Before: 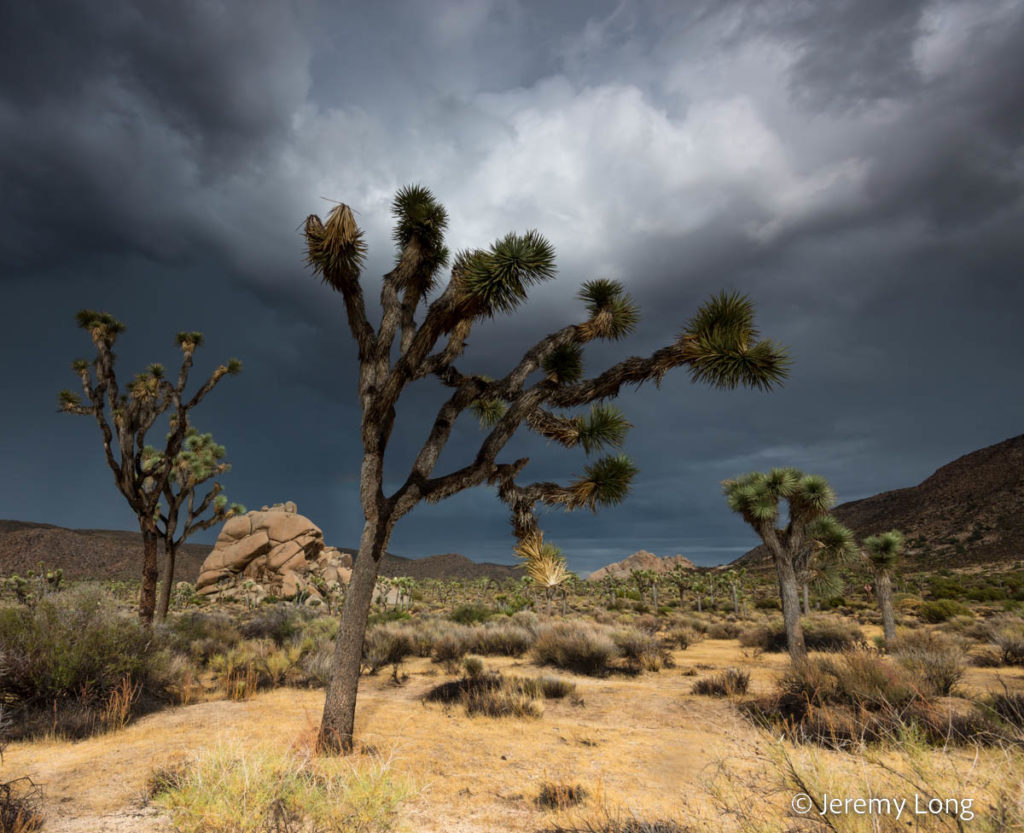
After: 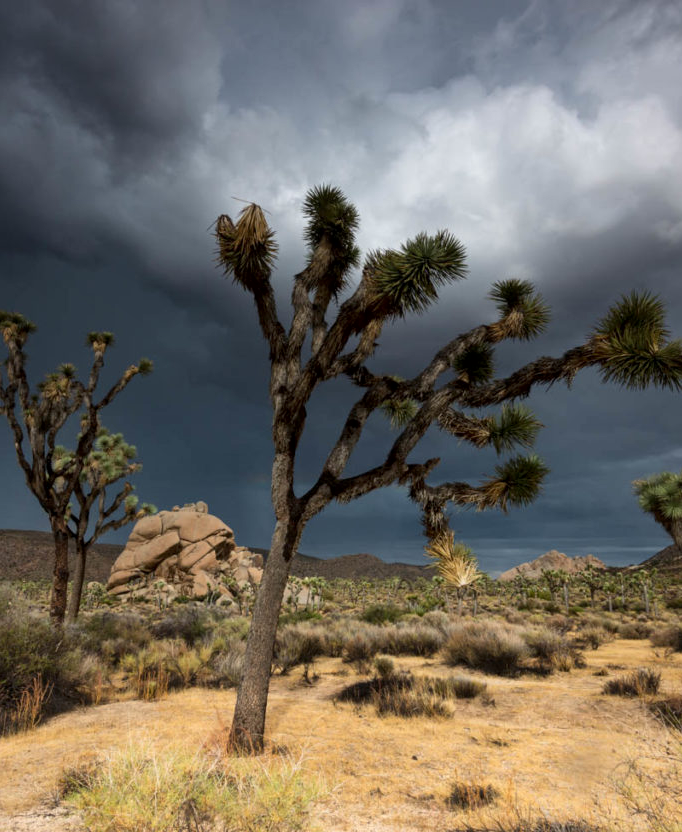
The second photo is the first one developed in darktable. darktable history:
local contrast: mode bilateral grid, contrast 20, coarseness 50, detail 120%, midtone range 0.2
crop and rotate: left 8.786%, right 24.548%
